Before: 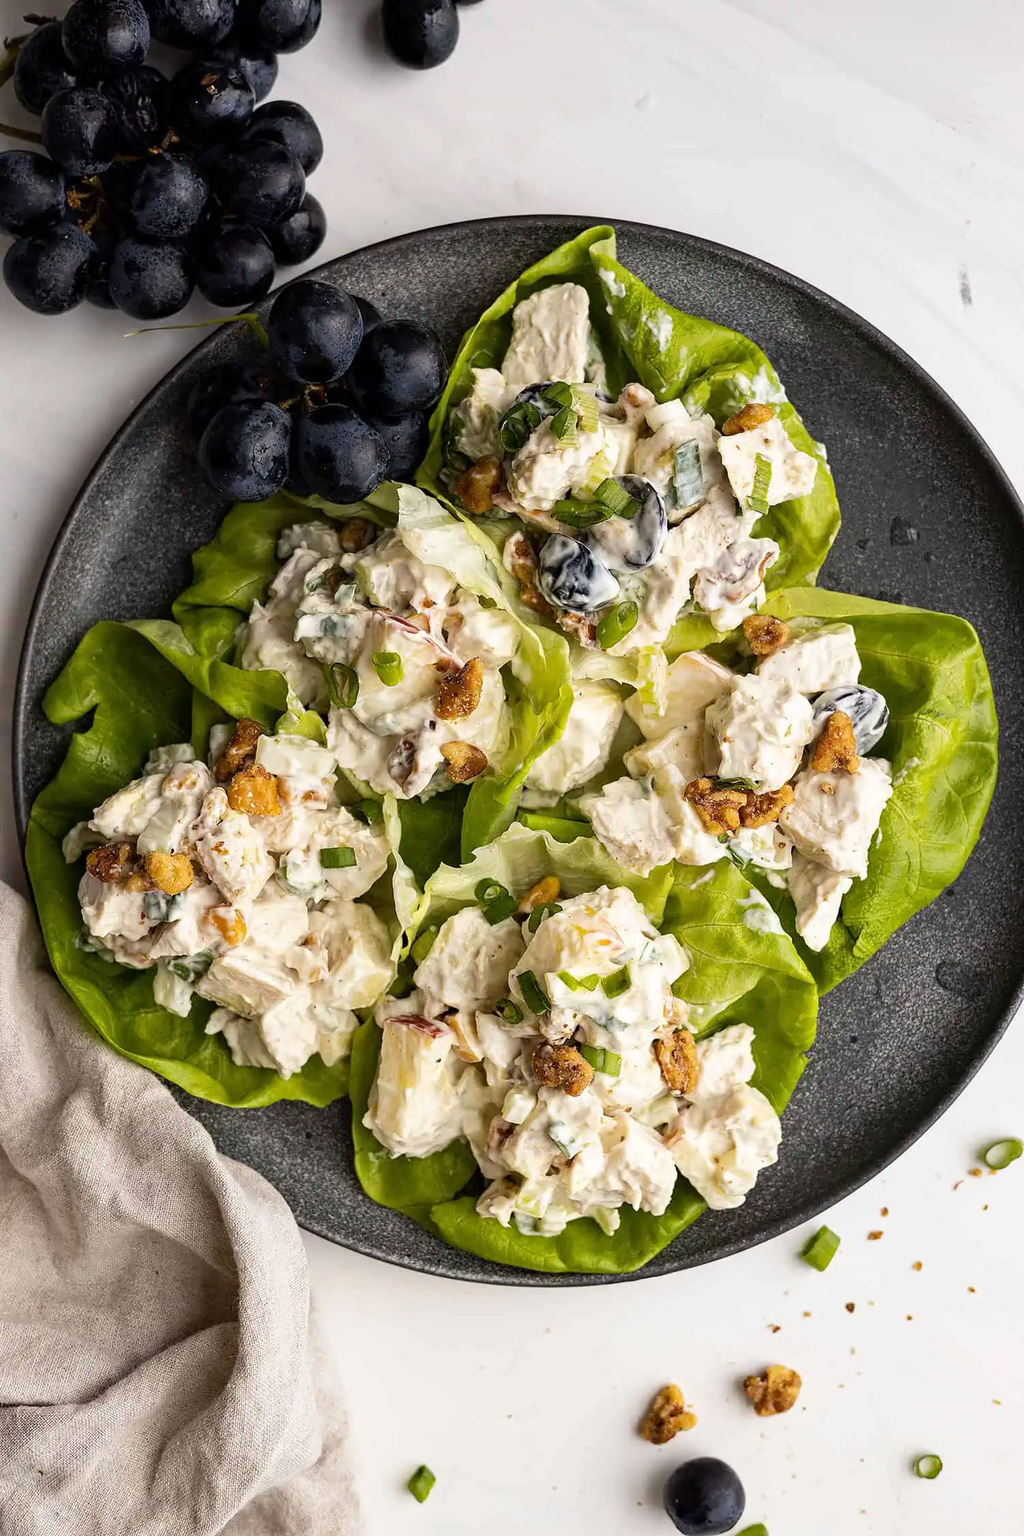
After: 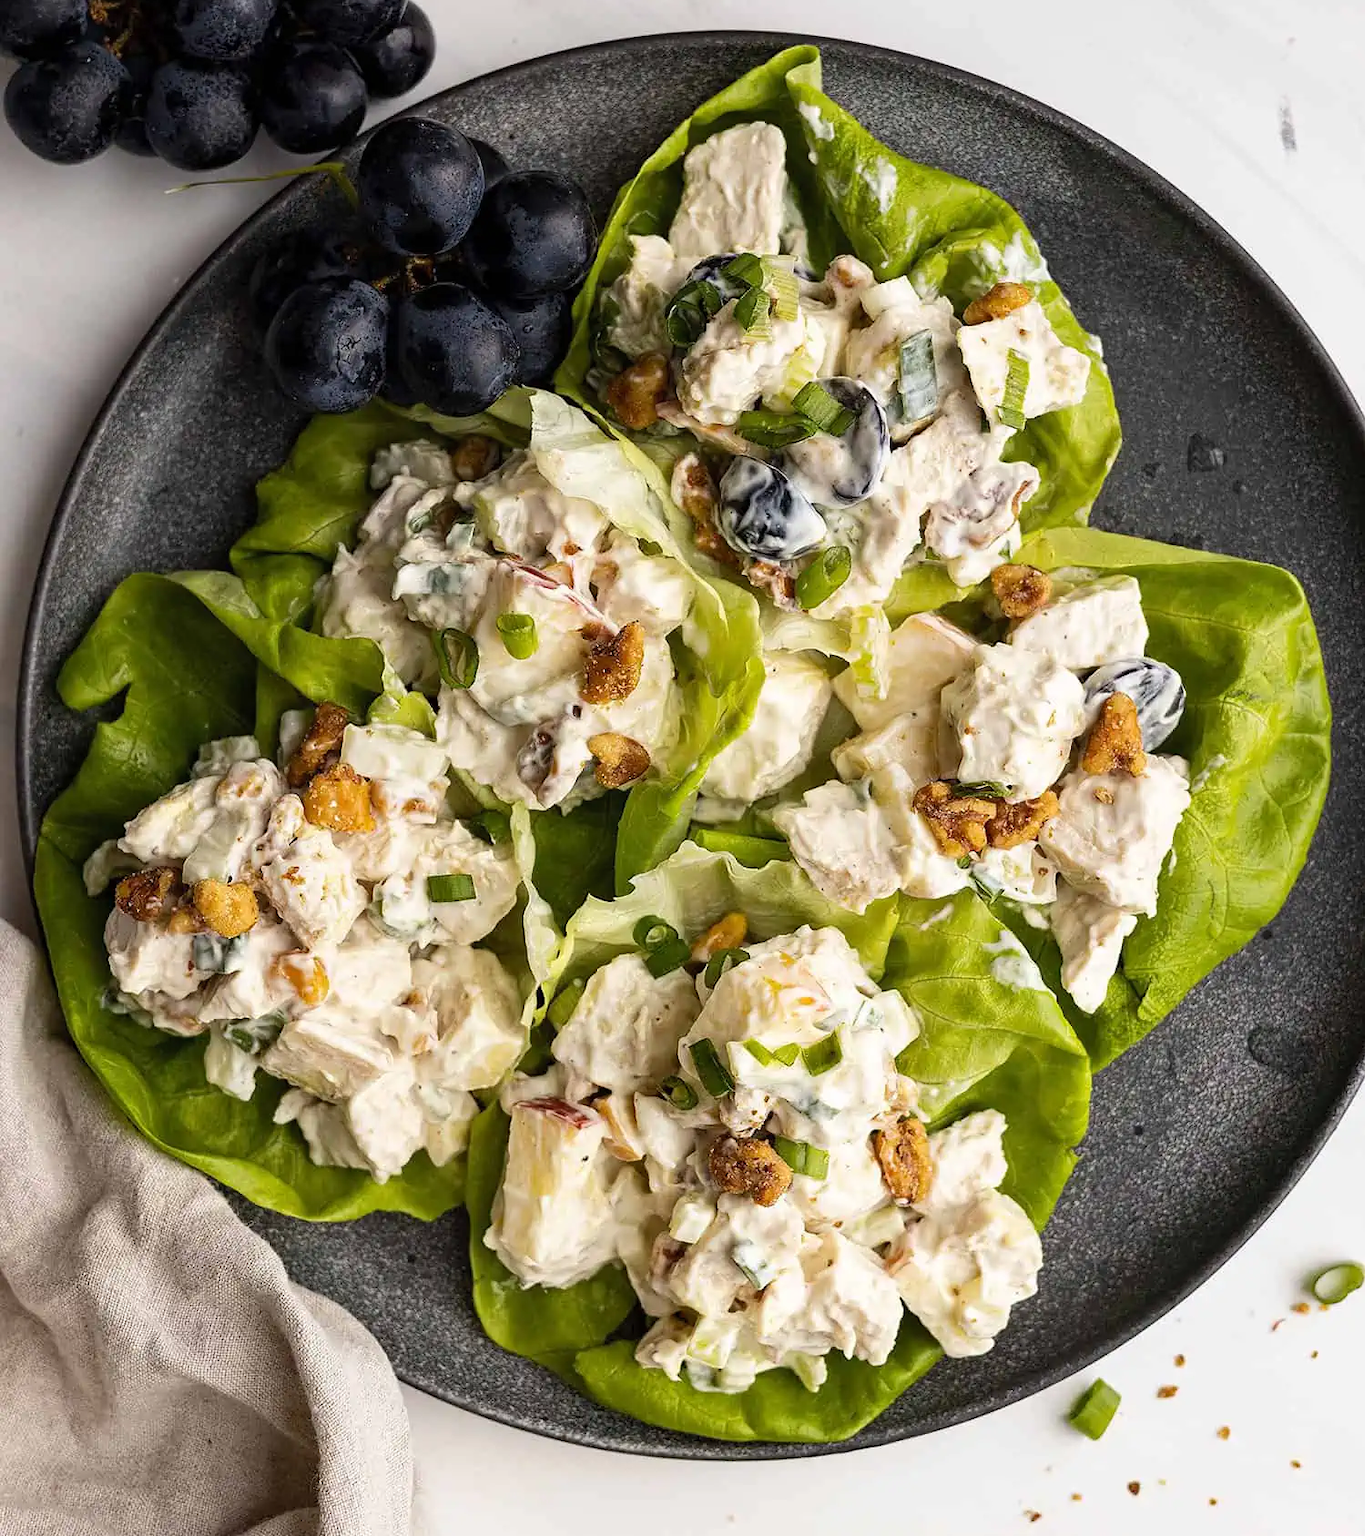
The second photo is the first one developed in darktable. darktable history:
crop and rotate: top 12.5%, bottom 12.5%
fill light: on, module defaults
